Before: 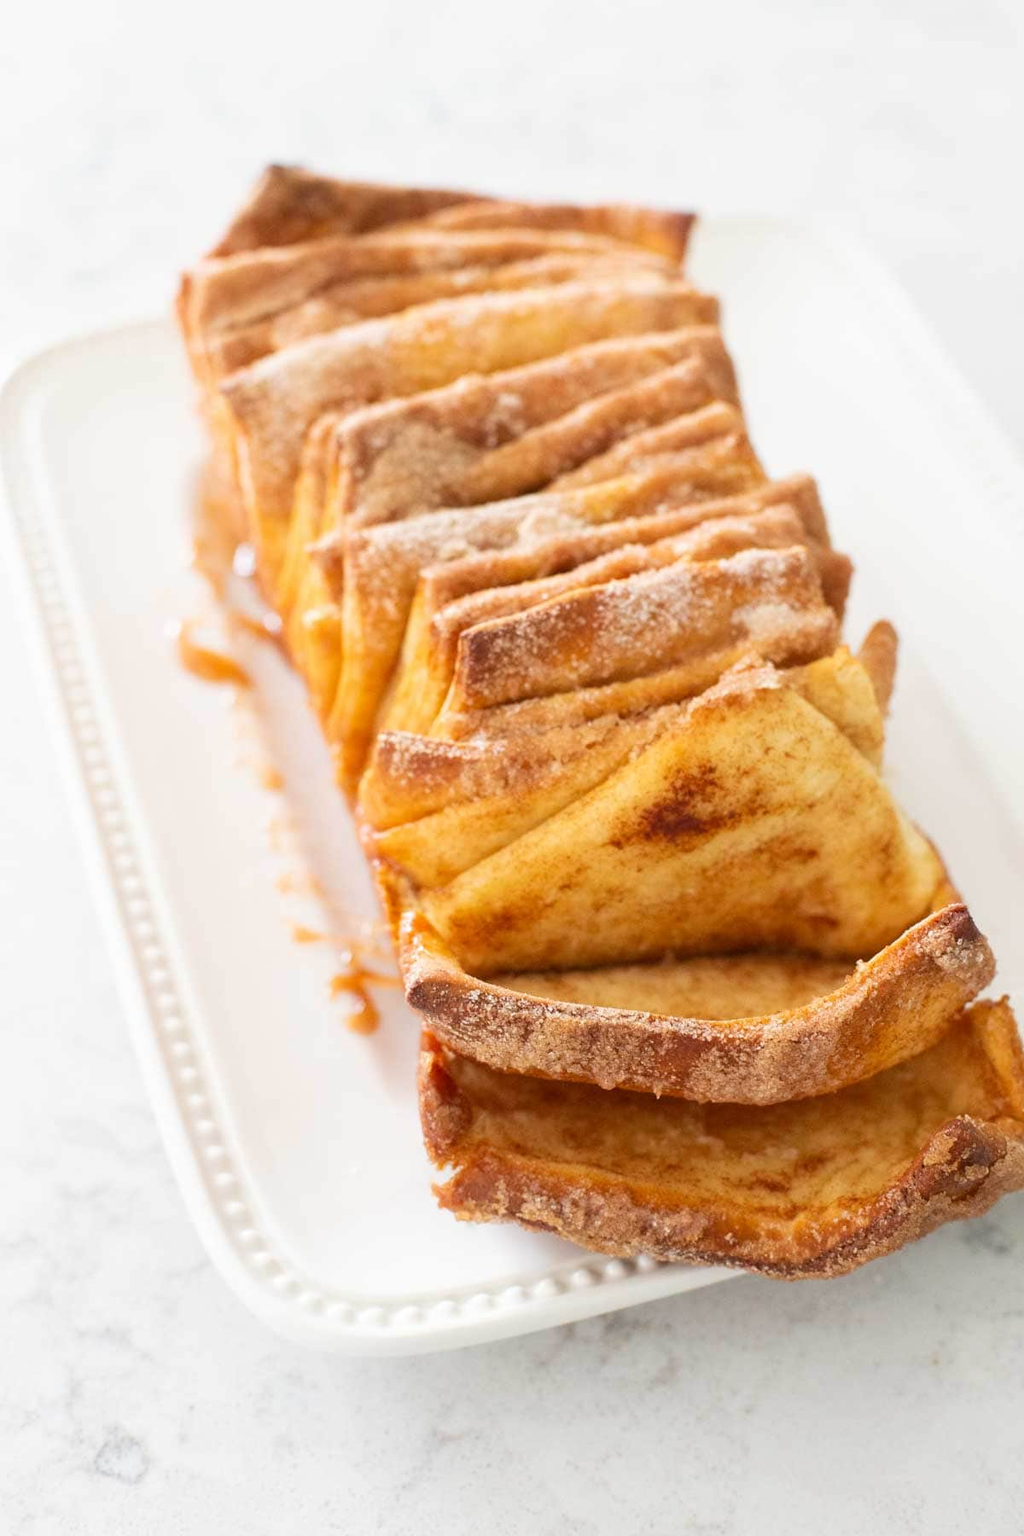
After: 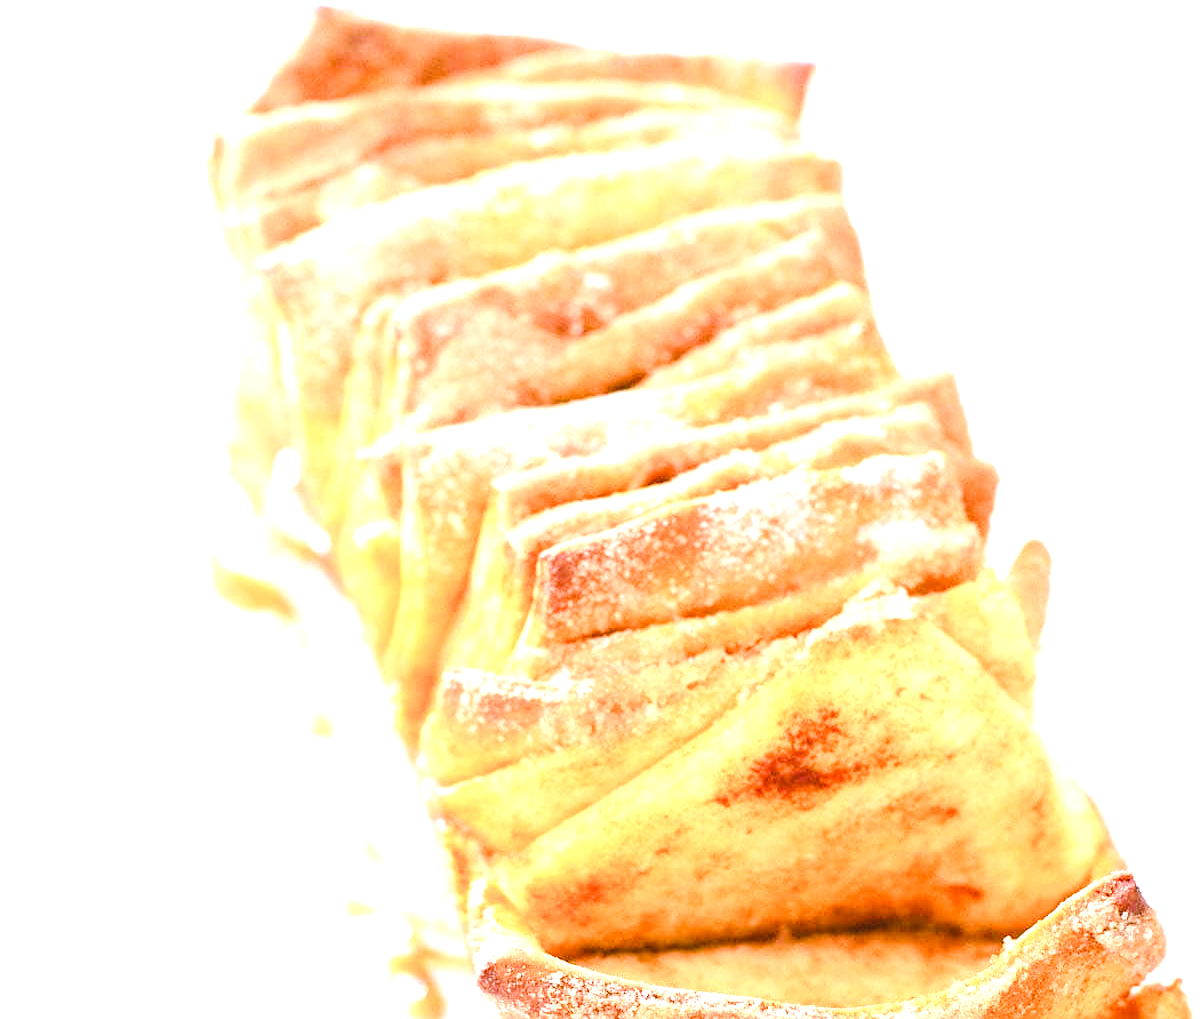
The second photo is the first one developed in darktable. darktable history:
exposure: black level correction 0, exposure 1.473 EV, compensate highlight preservation false
crop and rotate: top 10.474%, bottom 32.87%
color correction: highlights a* -0.746, highlights b* -9.31
sharpen: amount 0.21
tone curve: curves: ch0 [(0, 0) (0.126, 0.061) (0.338, 0.285) (0.494, 0.518) (0.703, 0.762) (1, 1)]; ch1 [(0, 0) (0.389, 0.313) (0.457, 0.442) (0.5, 0.501) (0.55, 0.578) (1, 1)]; ch2 [(0, 0) (0.44, 0.424) (0.501, 0.499) (0.557, 0.564) (0.613, 0.67) (0.707, 0.746) (1, 1)], color space Lab, linked channels, preserve colors none
color balance rgb: linear chroma grading › global chroma 14.727%, perceptual saturation grading › global saturation 20%, perceptual saturation grading › highlights -49.989%, perceptual saturation grading › shadows 24.234%, global vibrance 20%
contrast brightness saturation: contrast -0.095, brightness 0.055, saturation 0.082
